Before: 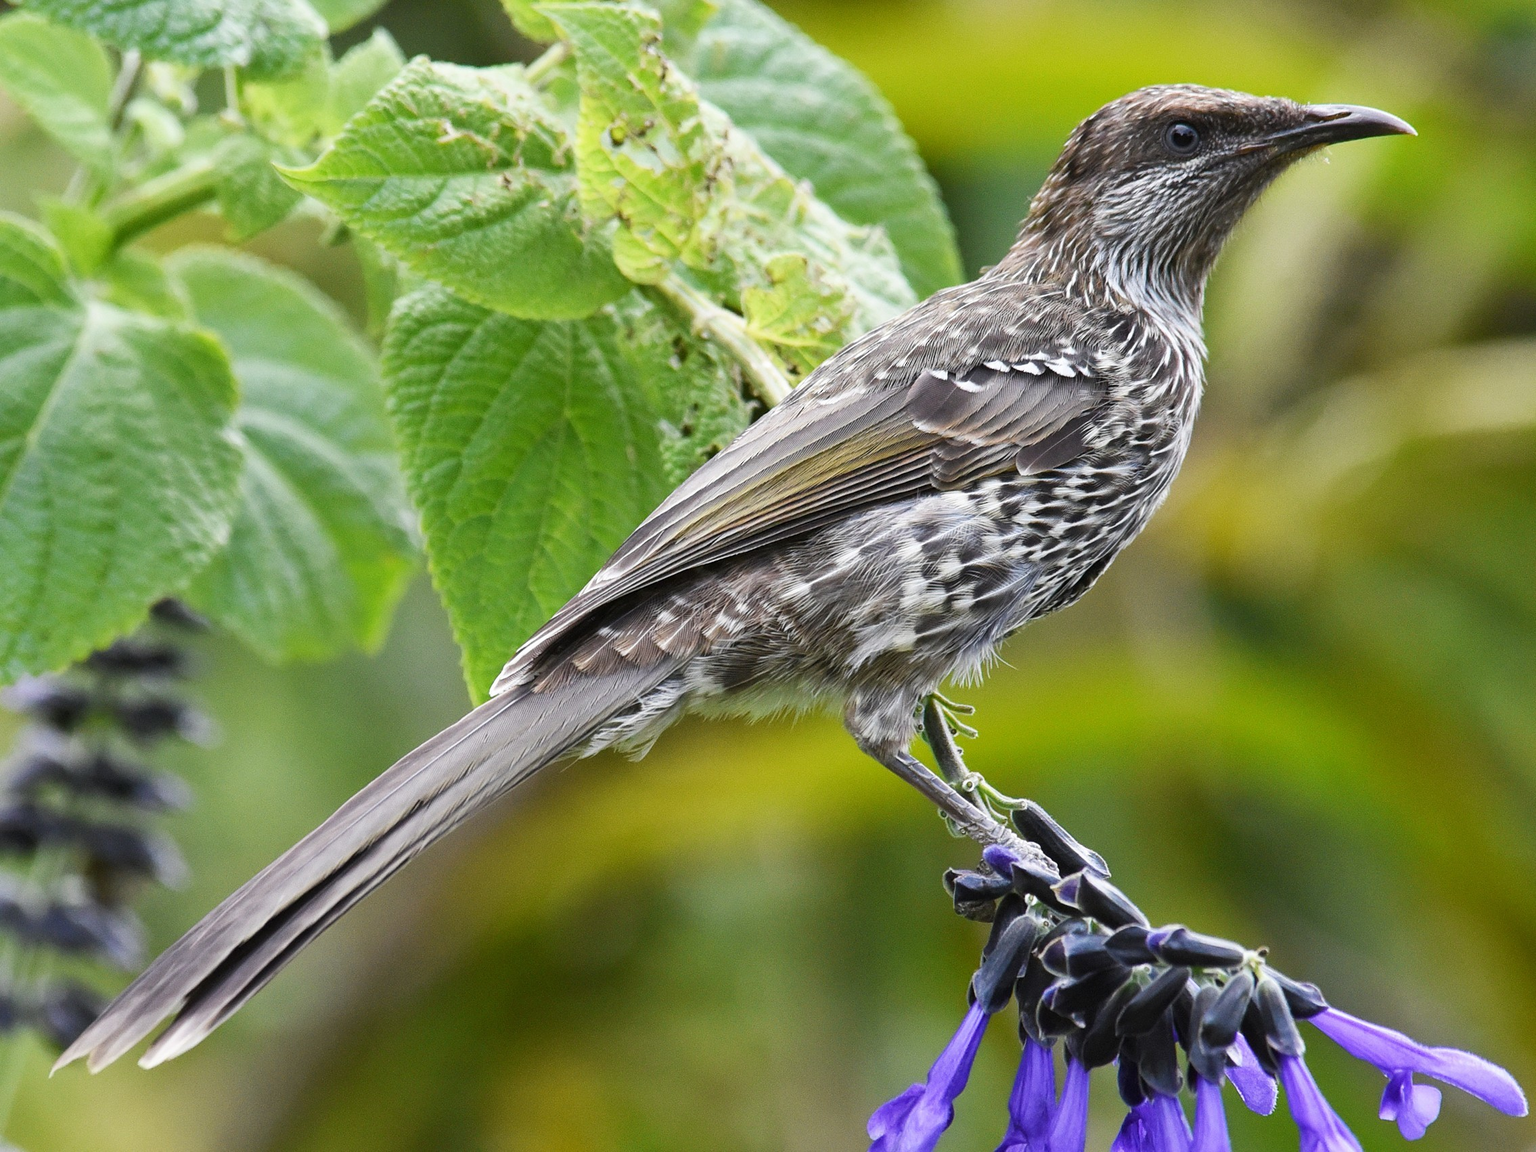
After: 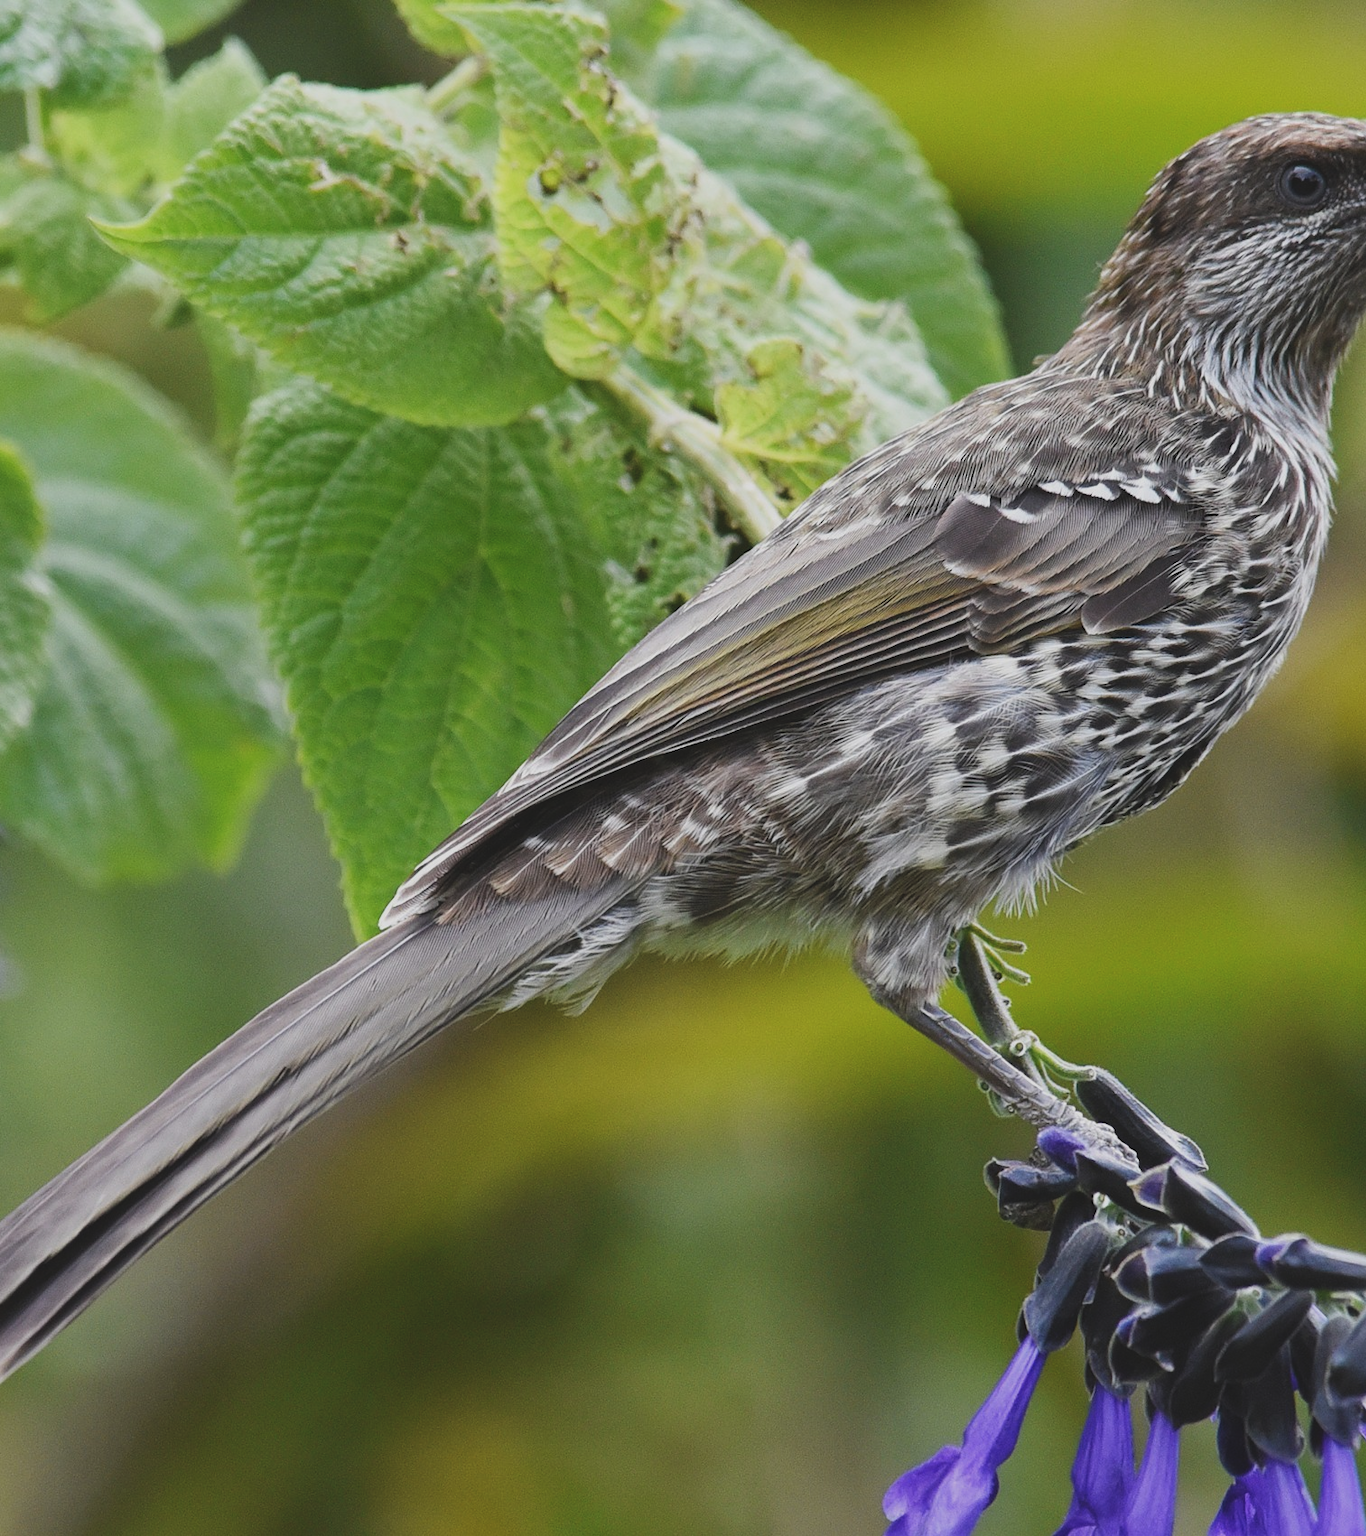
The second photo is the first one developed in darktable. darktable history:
exposure: black level correction -0.015, exposure -0.5 EV, compensate highlight preservation false
crop and rotate: left 13.409%, right 19.924%
